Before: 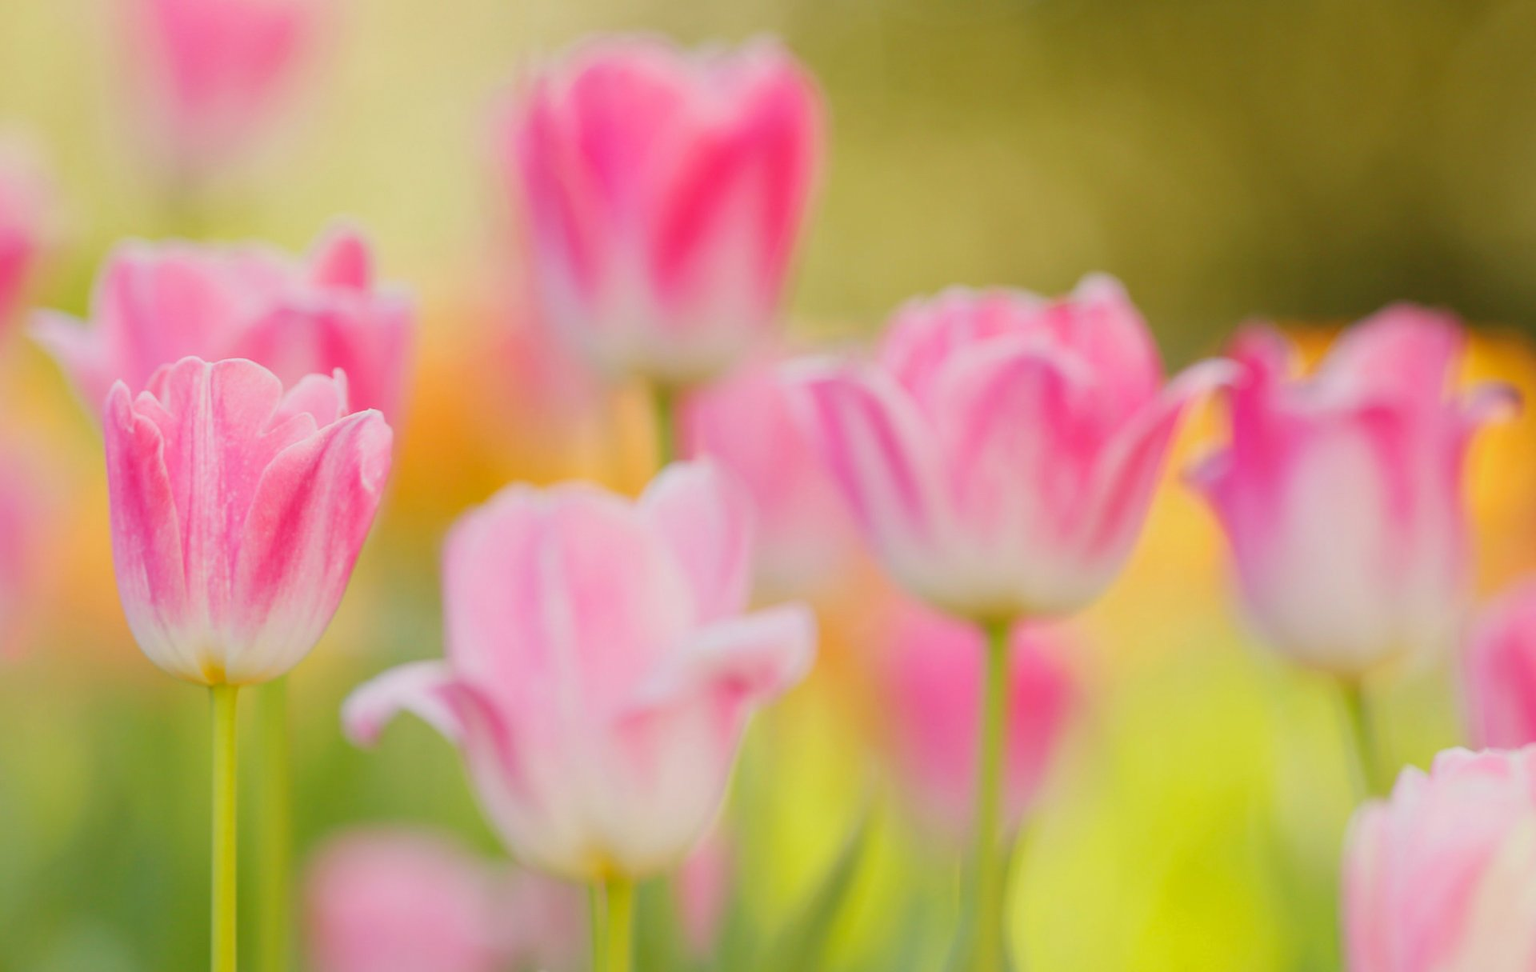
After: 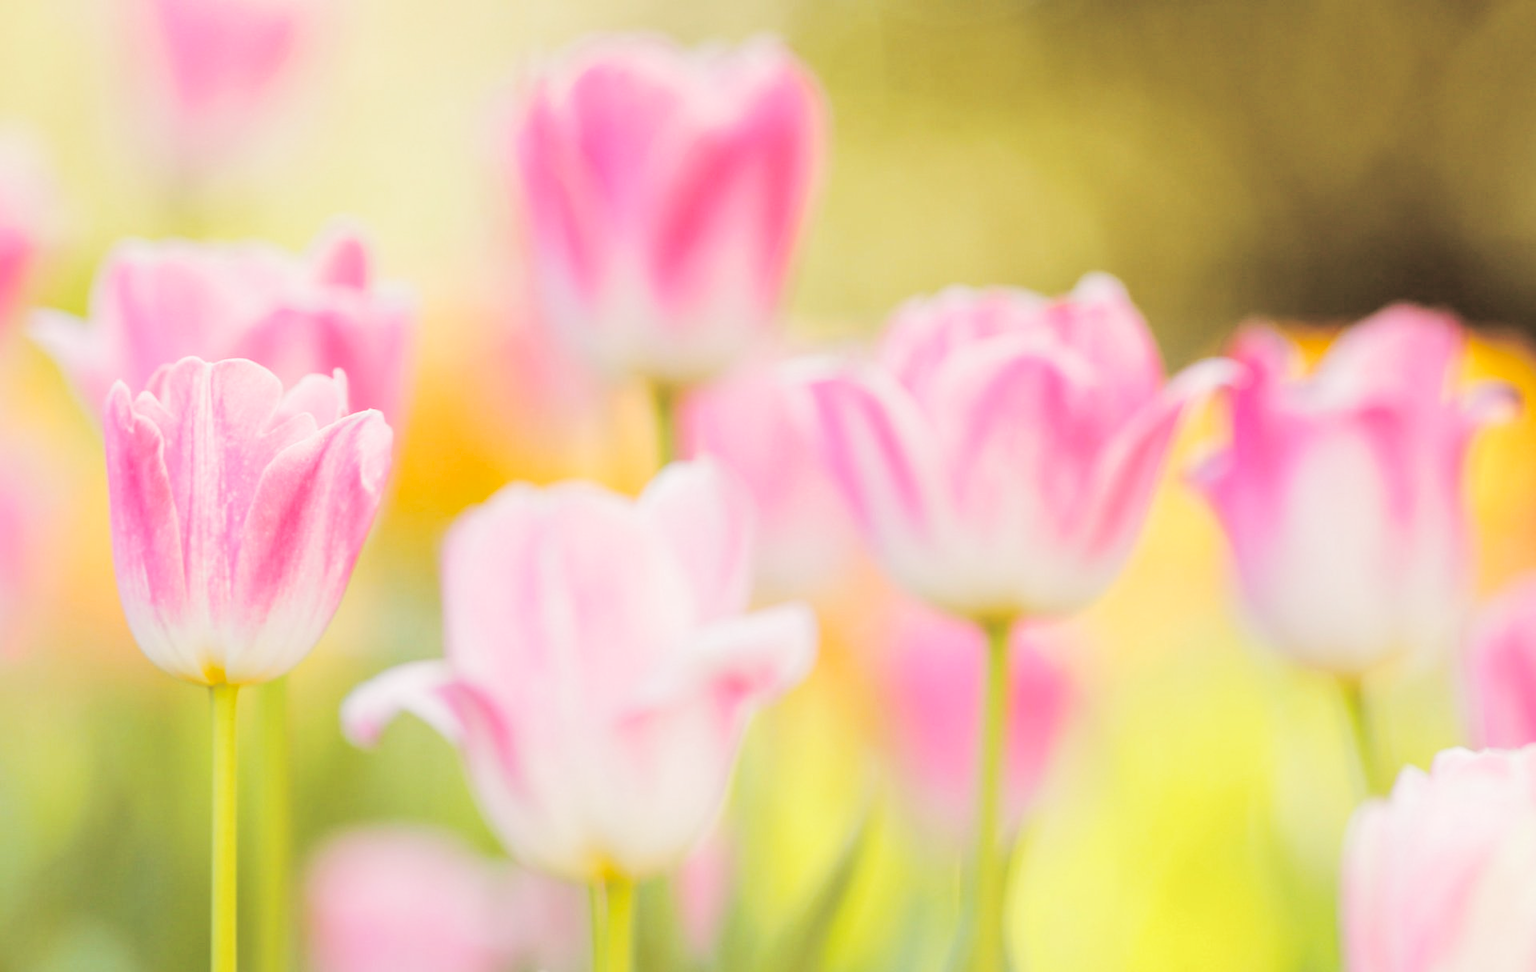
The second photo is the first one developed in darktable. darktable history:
tone equalizer: -8 EV -0.417 EV, -7 EV -0.389 EV, -6 EV -0.333 EV, -5 EV -0.222 EV, -3 EV 0.222 EV, -2 EV 0.333 EV, -1 EV 0.389 EV, +0 EV 0.417 EV, edges refinement/feathering 500, mask exposure compensation -1.57 EV, preserve details no
tone curve: curves: ch0 [(0, 0) (0.003, 0.044) (0.011, 0.045) (0.025, 0.048) (0.044, 0.051) (0.069, 0.065) (0.1, 0.08) (0.136, 0.108) (0.177, 0.152) (0.224, 0.216) (0.277, 0.305) (0.335, 0.392) (0.399, 0.481) (0.468, 0.579) (0.543, 0.658) (0.623, 0.729) (0.709, 0.8) (0.801, 0.867) (0.898, 0.93) (1, 1)], preserve colors none
split-toning: shadows › saturation 0.24, highlights › hue 54°, highlights › saturation 0.24
